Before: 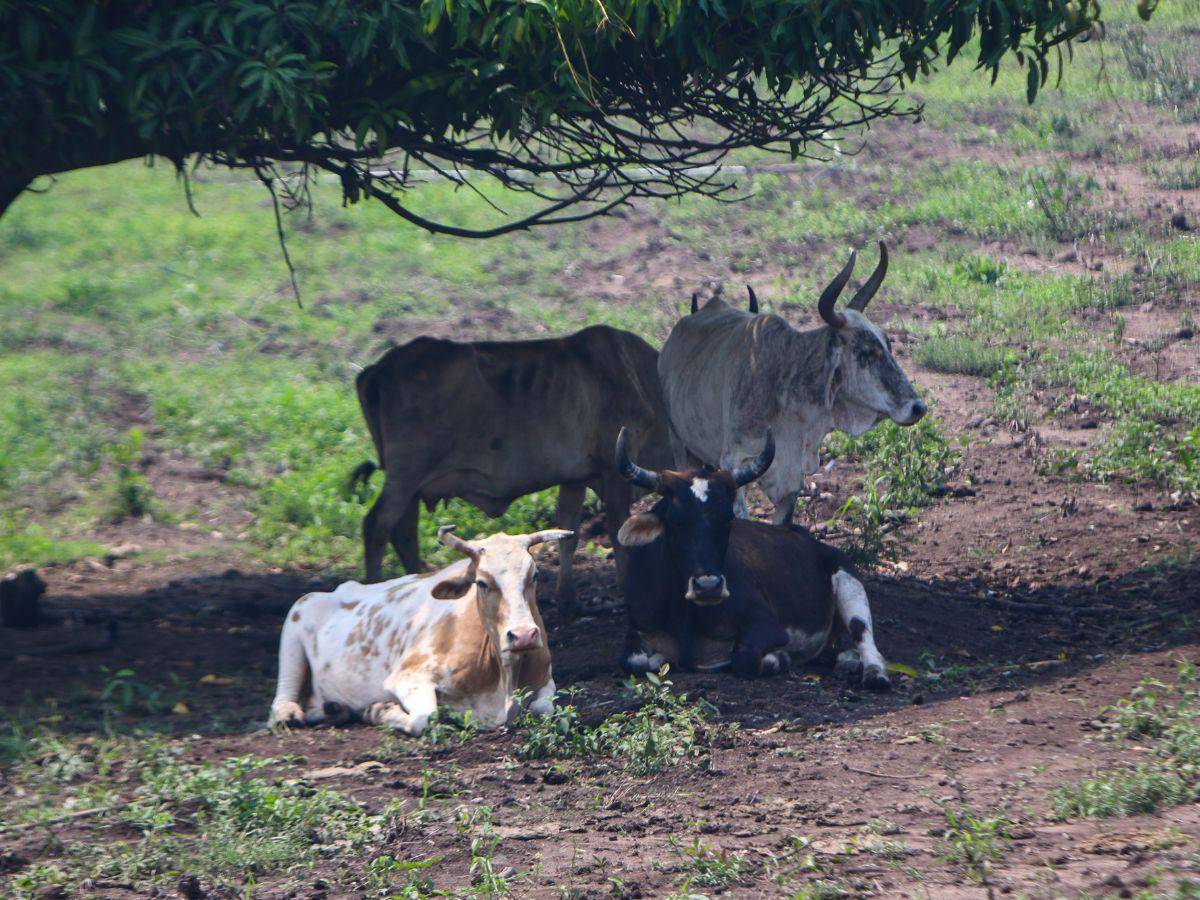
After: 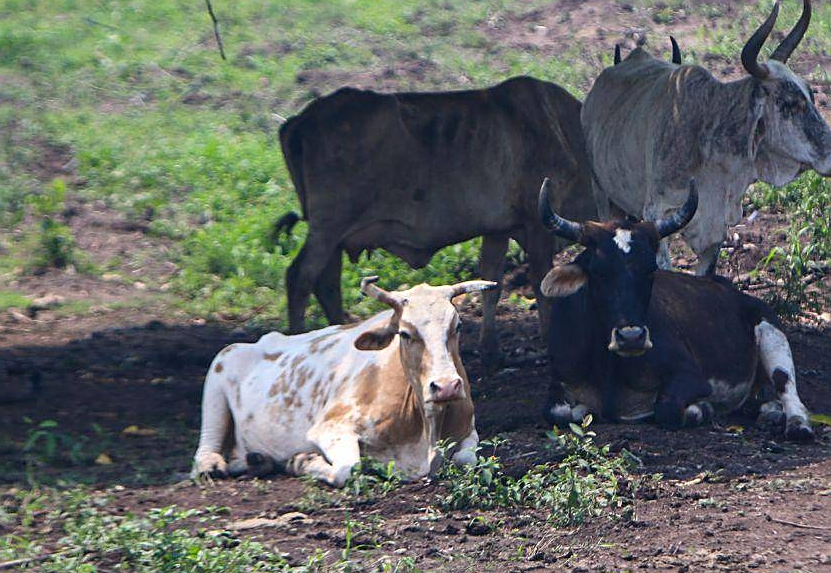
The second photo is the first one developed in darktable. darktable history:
crop: left 6.488%, top 27.668%, right 24.183%, bottom 8.656%
sharpen: on, module defaults
